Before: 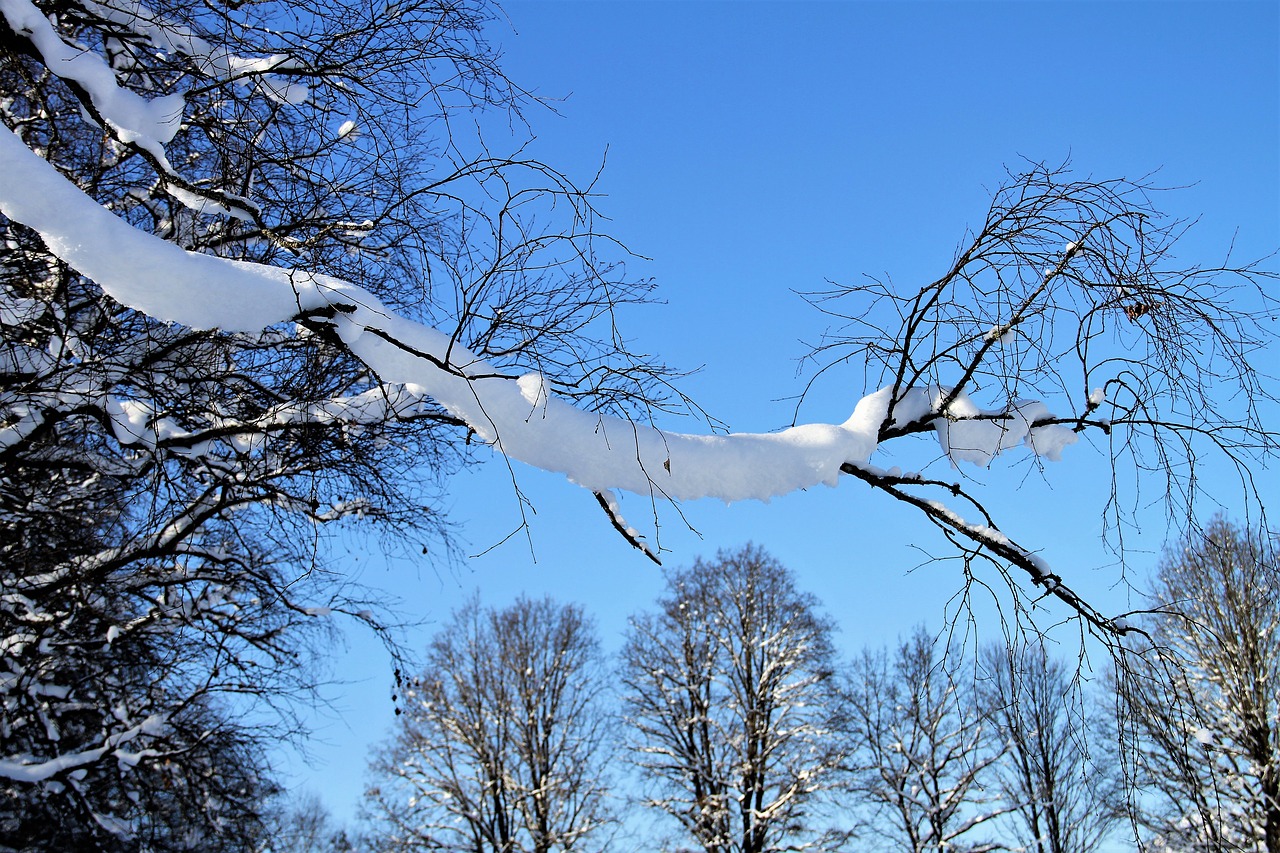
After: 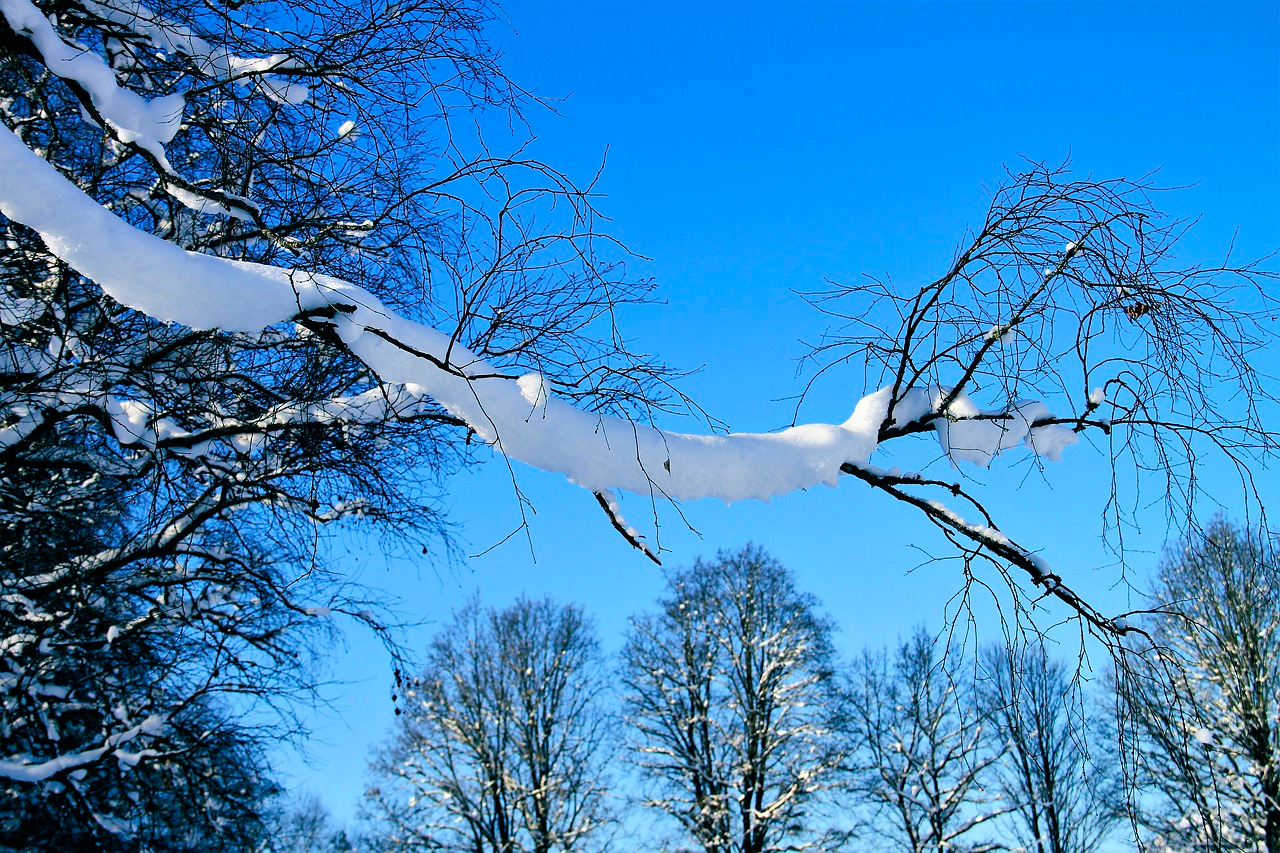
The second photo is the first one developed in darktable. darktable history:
exposure: black level correction 0, compensate highlight preservation false
color balance rgb: shadows lift › luminance -28.406%, shadows lift › chroma 10.151%, shadows lift › hue 229.31°, perceptual saturation grading › global saturation 36.031%, global vibrance 9.851%
